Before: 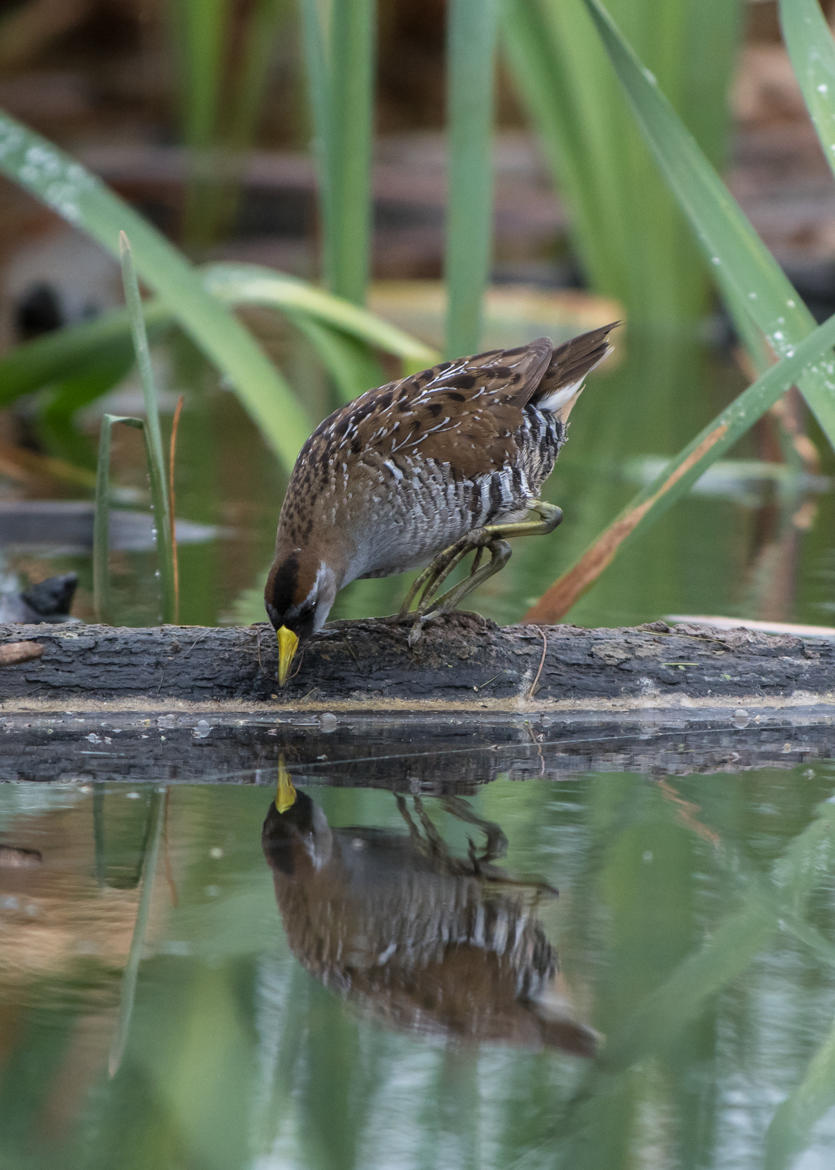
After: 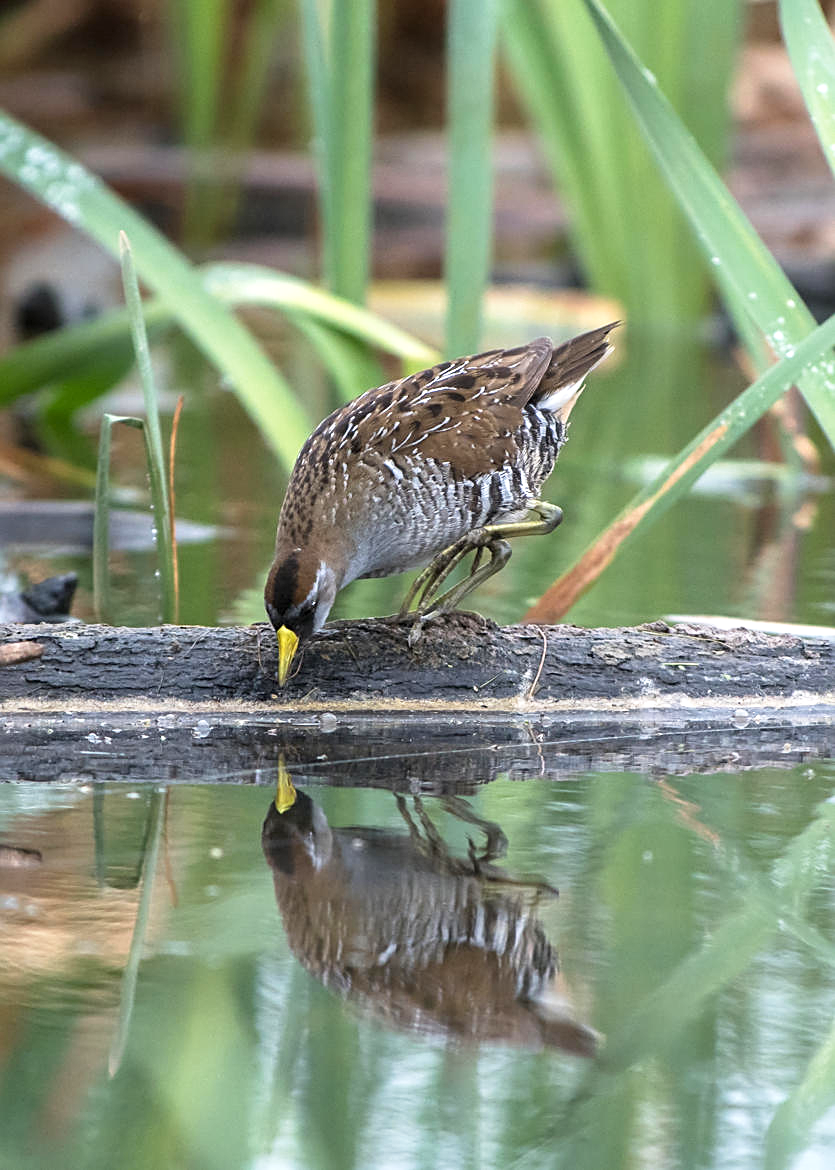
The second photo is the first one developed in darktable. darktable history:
tone curve: curves: ch0 [(0, 0) (0.003, 0.003) (0.011, 0.012) (0.025, 0.026) (0.044, 0.047) (0.069, 0.073) (0.1, 0.105) (0.136, 0.143) (0.177, 0.187) (0.224, 0.237) (0.277, 0.293) (0.335, 0.354) (0.399, 0.422) (0.468, 0.495) (0.543, 0.574) (0.623, 0.659) (0.709, 0.749) (0.801, 0.846) (0.898, 0.932) (1, 1)], preserve colors none
exposure: black level correction 0, exposure 0.7 EV, compensate exposure bias true, compensate highlight preservation false
sharpen: on, module defaults
